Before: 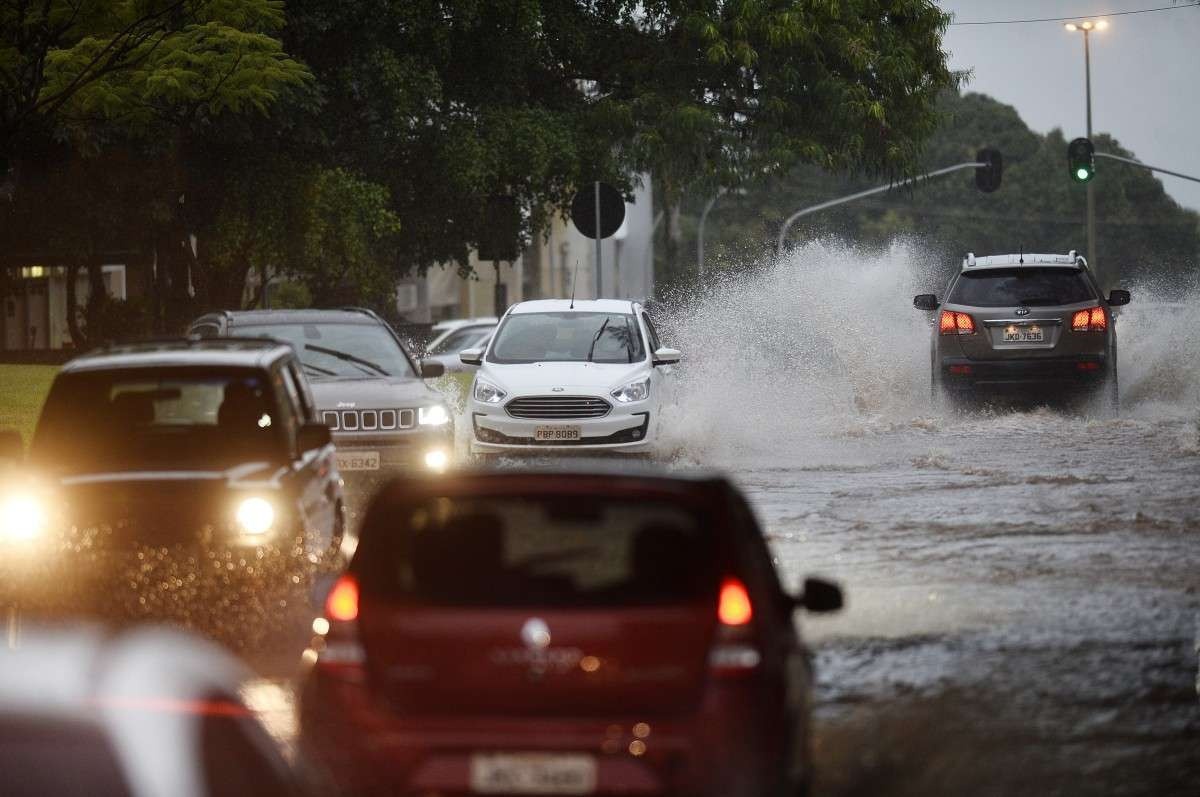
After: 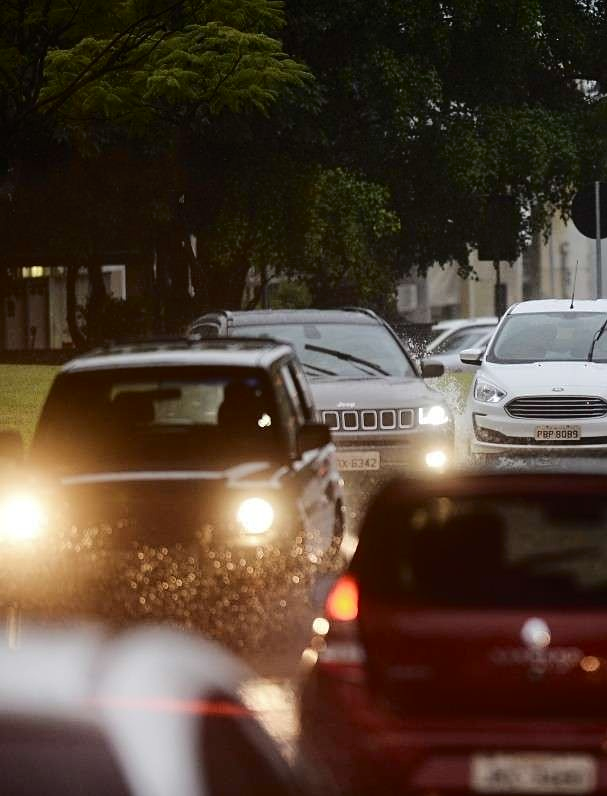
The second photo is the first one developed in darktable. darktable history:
sharpen: amount 0.217
crop and rotate: left 0.025%, top 0%, right 49.334%
tone curve: curves: ch0 [(0, 0) (0.003, 0.012) (0.011, 0.014) (0.025, 0.02) (0.044, 0.034) (0.069, 0.047) (0.1, 0.063) (0.136, 0.086) (0.177, 0.131) (0.224, 0.183) (0.277, 0.243) (0.335, 0.317) (0.399, 0.403) (0.468, 0.488) (0.543, 0.573) (0.623, 0.649) (0.709, 0.718) (0.801, 0.795) (0.898, 0.872) (1, 1)], color space Lab, independent channels, preserve colors none
